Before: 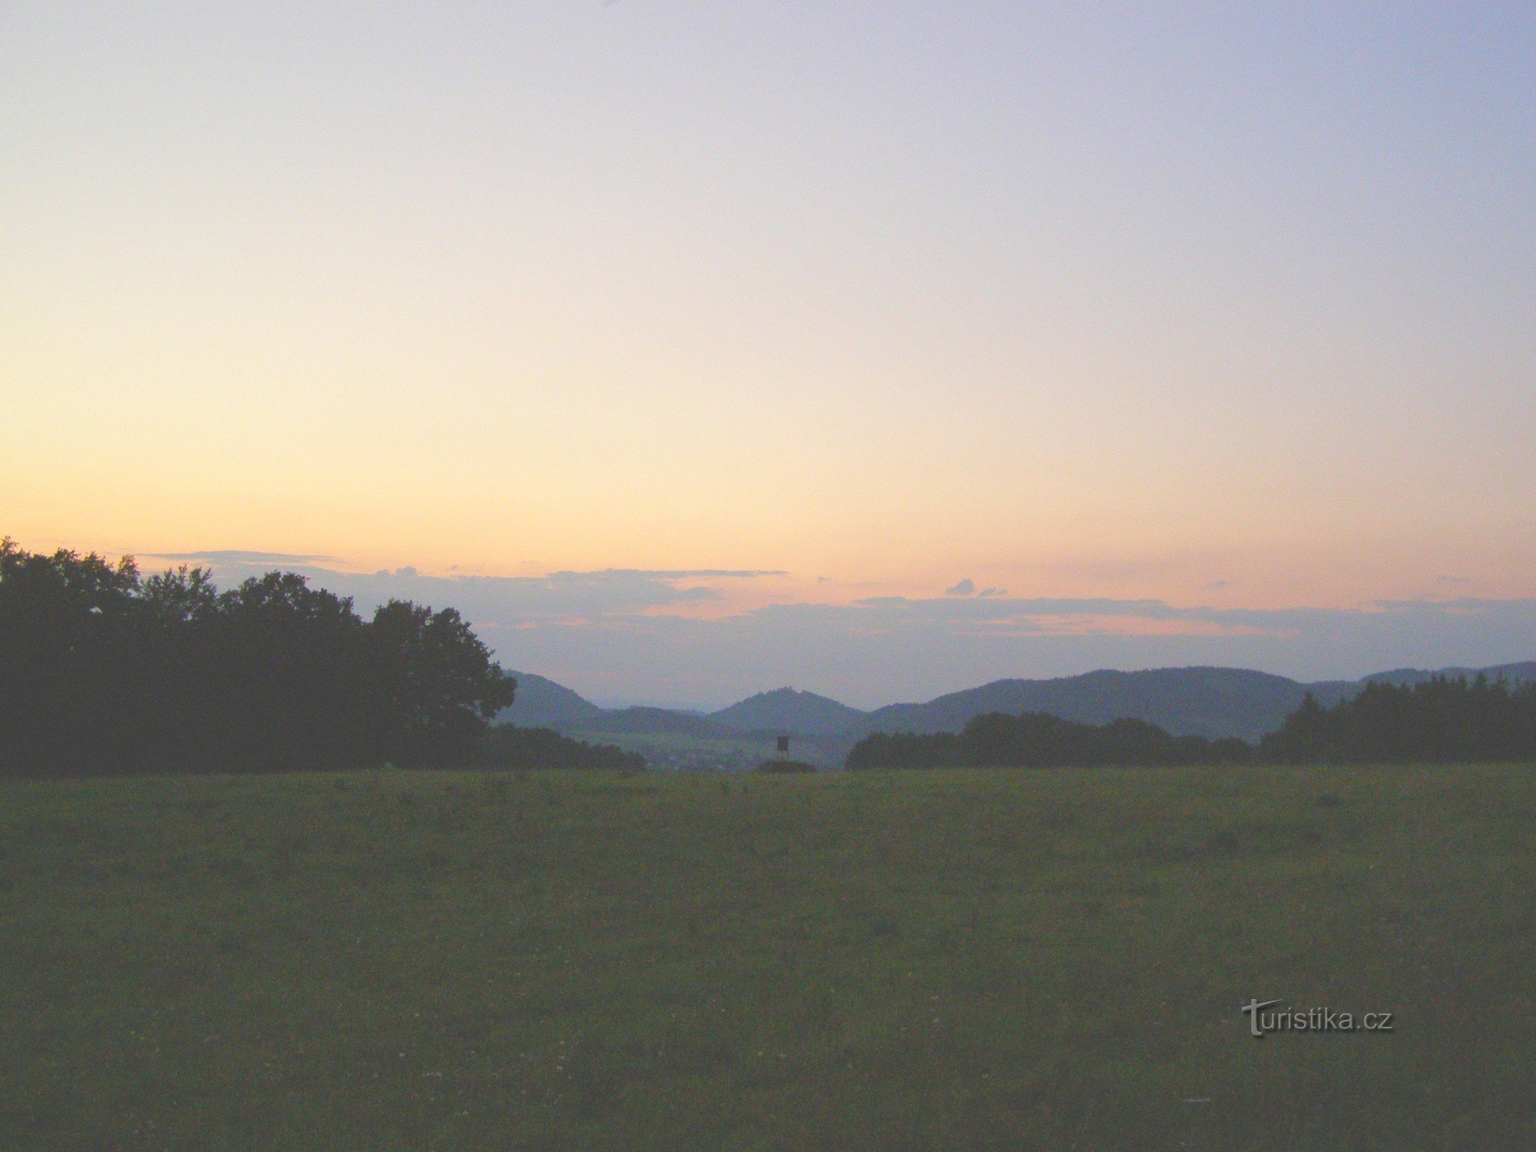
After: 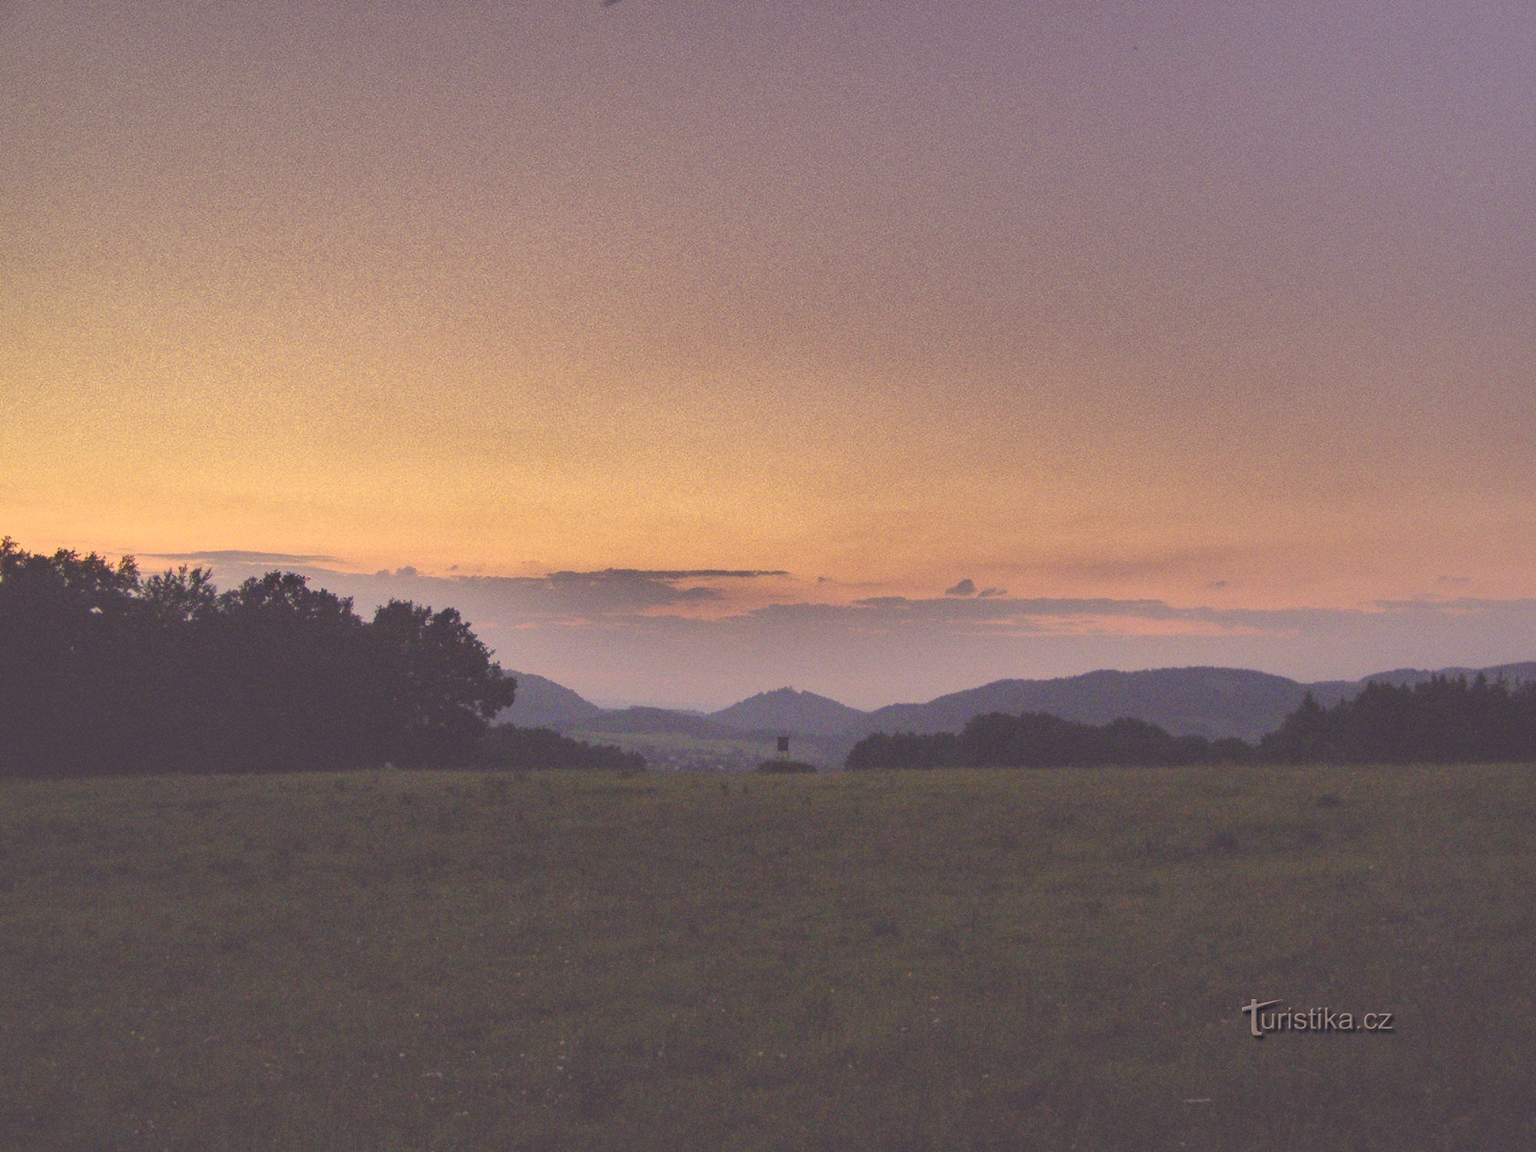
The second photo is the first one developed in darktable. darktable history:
local contrast: on, module defaults
shadows and highlights: shadows 20.88, highlights -82.41, soften with gaussian
color correction: highlights a* 19.98, highlights b* 26.89, shadows a* 3.49, shadows b* -17.22, saturation 0.718
